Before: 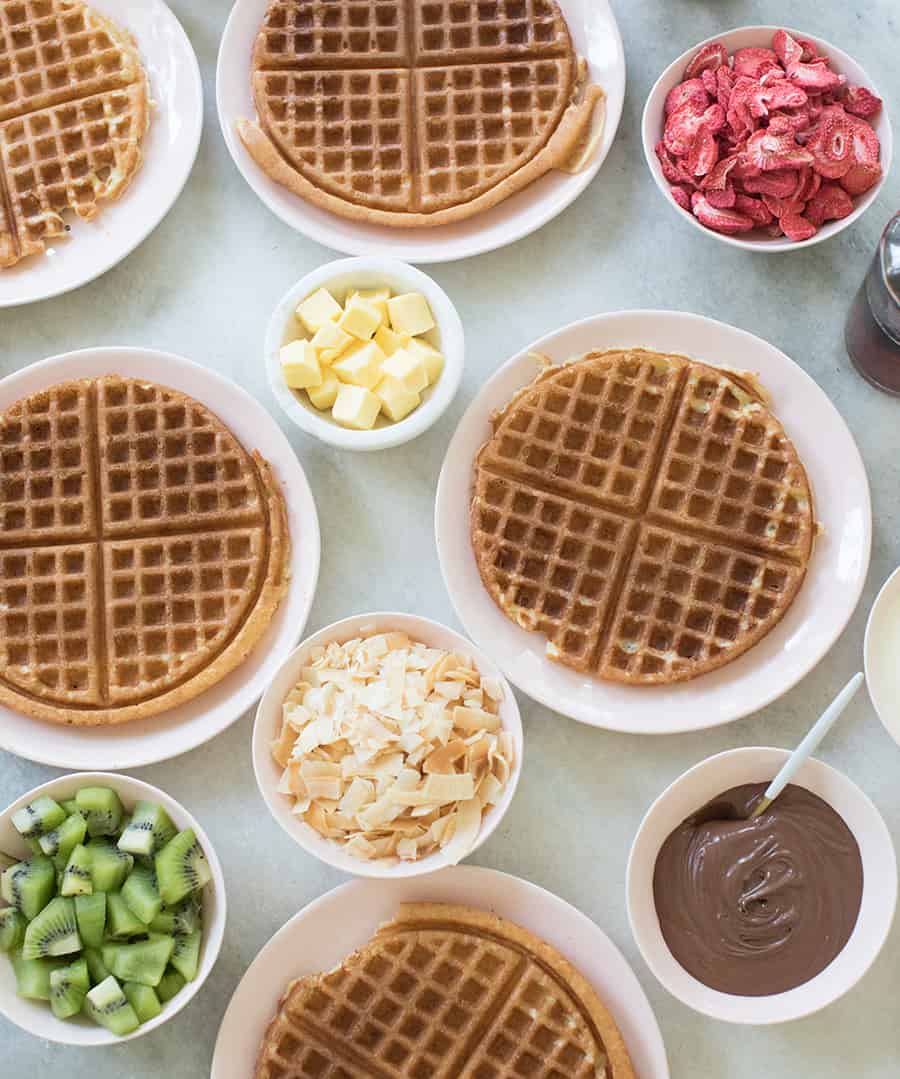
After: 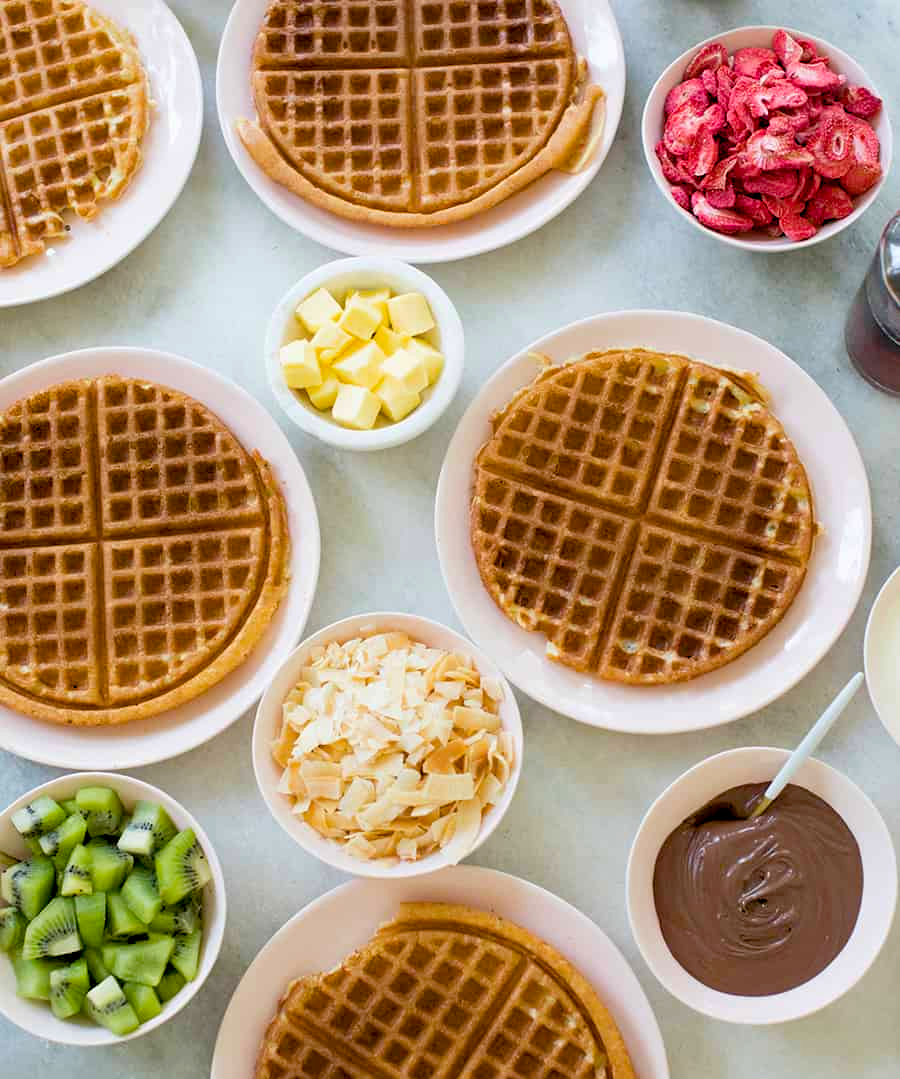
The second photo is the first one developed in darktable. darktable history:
color balance rgb: global offset › luminance -1.445%, perceptual saturation grading › global saturation 31.197%
